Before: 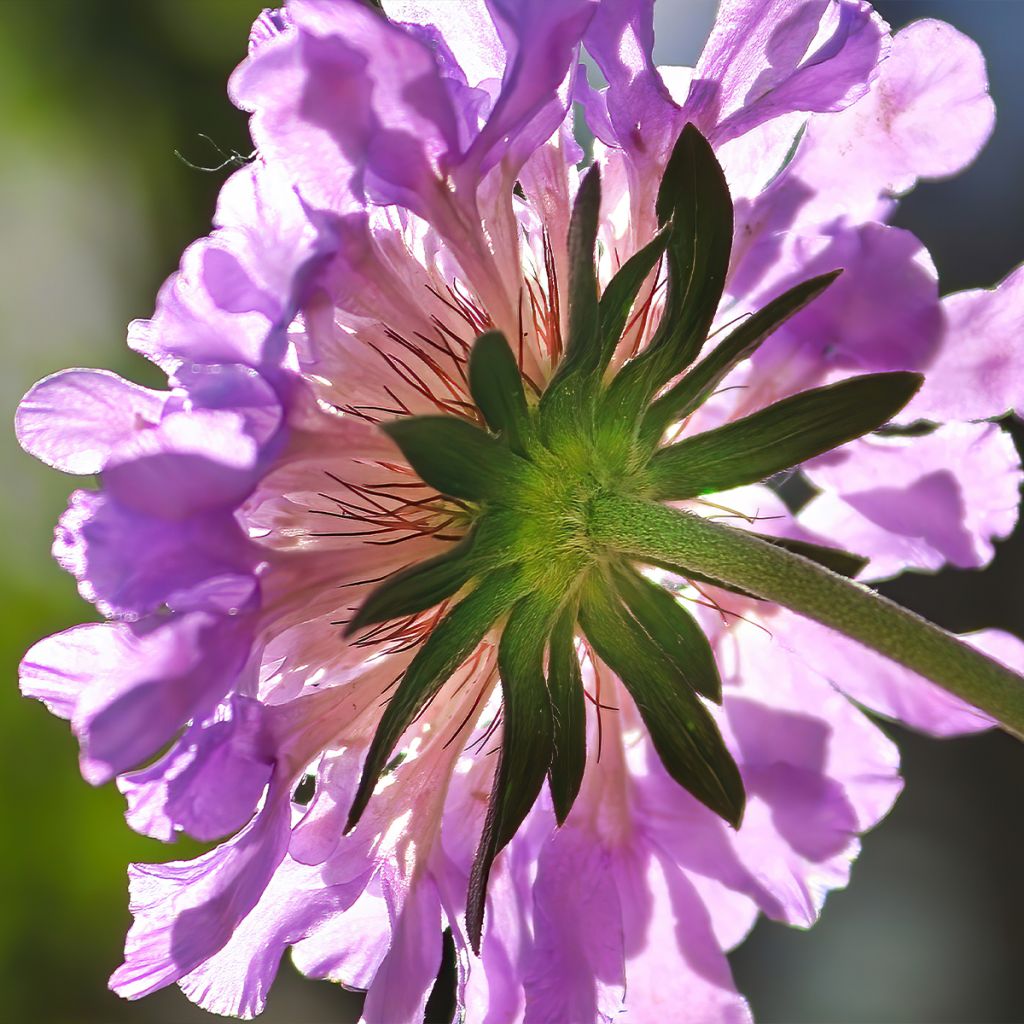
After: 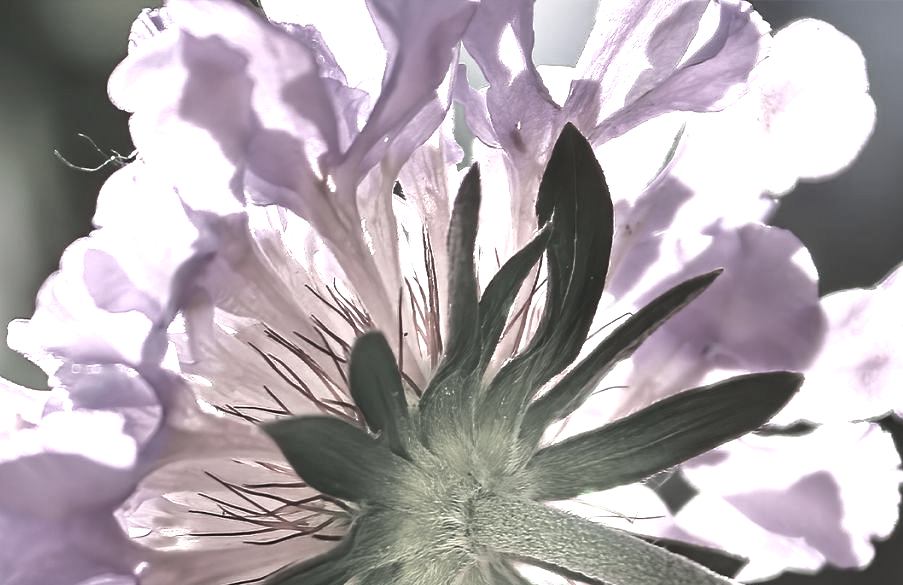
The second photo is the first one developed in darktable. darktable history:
tone curve: curves: ch0 [(0, 0.021) (0.059, 0.053) (0.197, 0.191) (0.32, 0.311) (0.495, 0.505) (0.725, 0.731) (0.89, 0.919) (1, 1)]; ch1 [(0, 0) (0.094, 0.081) (0.285, 0.299) (0.401, 0.424) (0.453, 0.439) (0.495, 0.496) (0.54, 0.55) (0.615, 0.637) (0.657, 0.683) (1, 1)]; ch2 [(0, 0) (0.257, 0.217) (0.43, 0.421) (0.498, 0.507) (0.547, 0.539) (0.595, 0.56) (0.644, 0.599) (1, 1)], color space Lab, independent channels, preserve colors none
exposure: black level correction 0, exposure 0.953 EV, compensate exposure bias true, compensate highlight preservation false
crop and rotate: left 11.812%, bottom 42.776%
color correction: saturation 0.2
